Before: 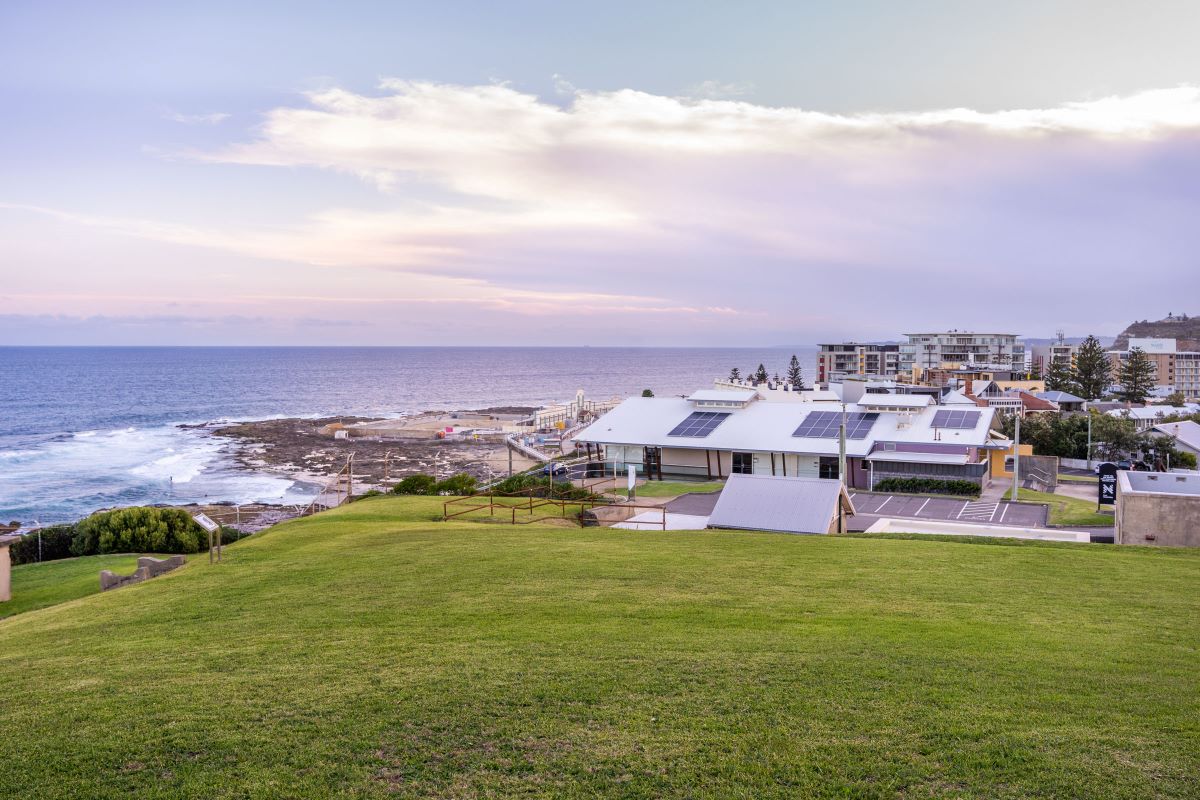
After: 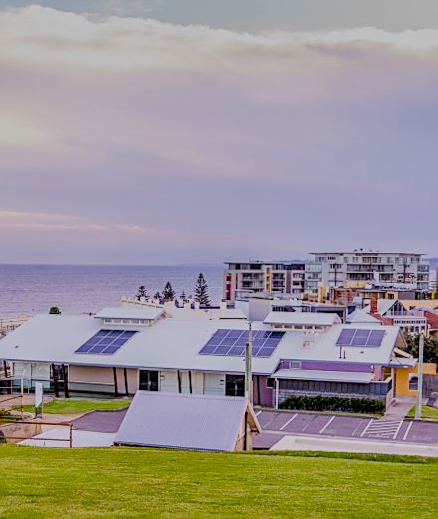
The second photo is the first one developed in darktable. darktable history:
rotate and perspective: rotation 0.174°, lens shift (vertical) 0.013, lens shift (horizontal) 0.019, shear 0.001, automatic cropping original format, crop left 0.007, crop right 0.991, crop top 0.016, crop bottom 0.997
crop and rotate: left 49.936%, top 10.094%, right 13.136%, bottom 24.256%
shadows and highlights: white point adjustment 1, soften with gaussian
sharpen: on, module defaults
filmic rgb: black relative exposure -6.15 EV, white relative exposure 6.96 EV, hardness 2.23, color science v6 (2022)
local contrast: on, module defaults
color balance rgb: global offset › luminance -0.5%, perceptual saturation grading › highlights -17.77%, perceptual saturation grading › mid-tones 33.1%, perceptual saturation grading › shadows 50.52%, perceptual brilliance grading › highlights 10.8%, perceptual brilliance grading › shadows -10.8%, global vibrance 24.22%, contrast -25%
